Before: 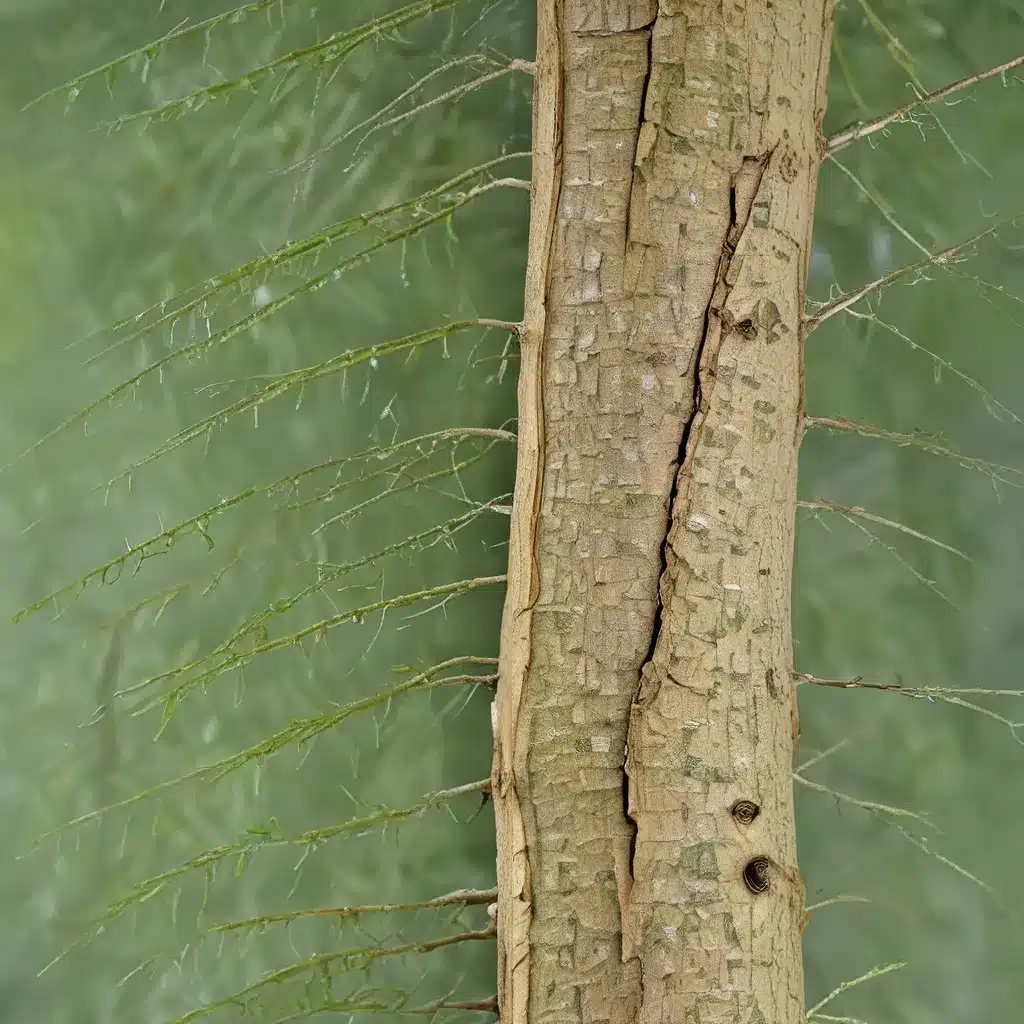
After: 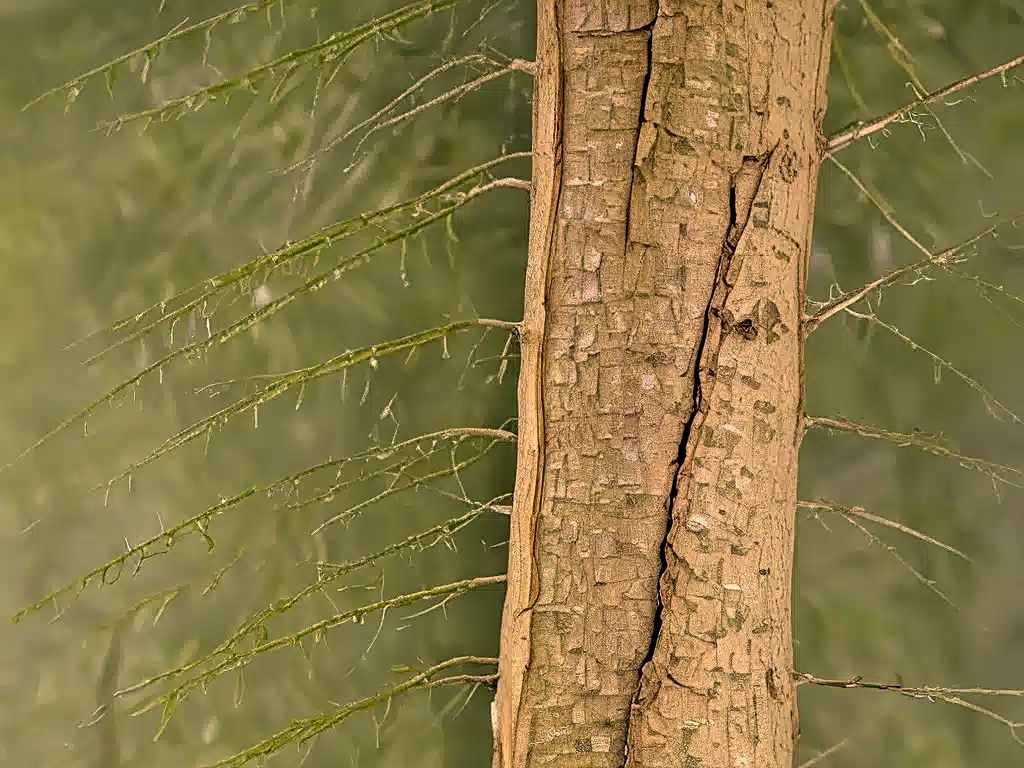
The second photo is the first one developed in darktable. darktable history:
color correction: highlights a* 17.88, highlights b* 18.79
base curve: curves: ch0 [(0, 0) (0.303, 0.277) (1, 1)]
crop: bottom 24.967%
sharpen: on, module defaults
local contrast: detail 130%
